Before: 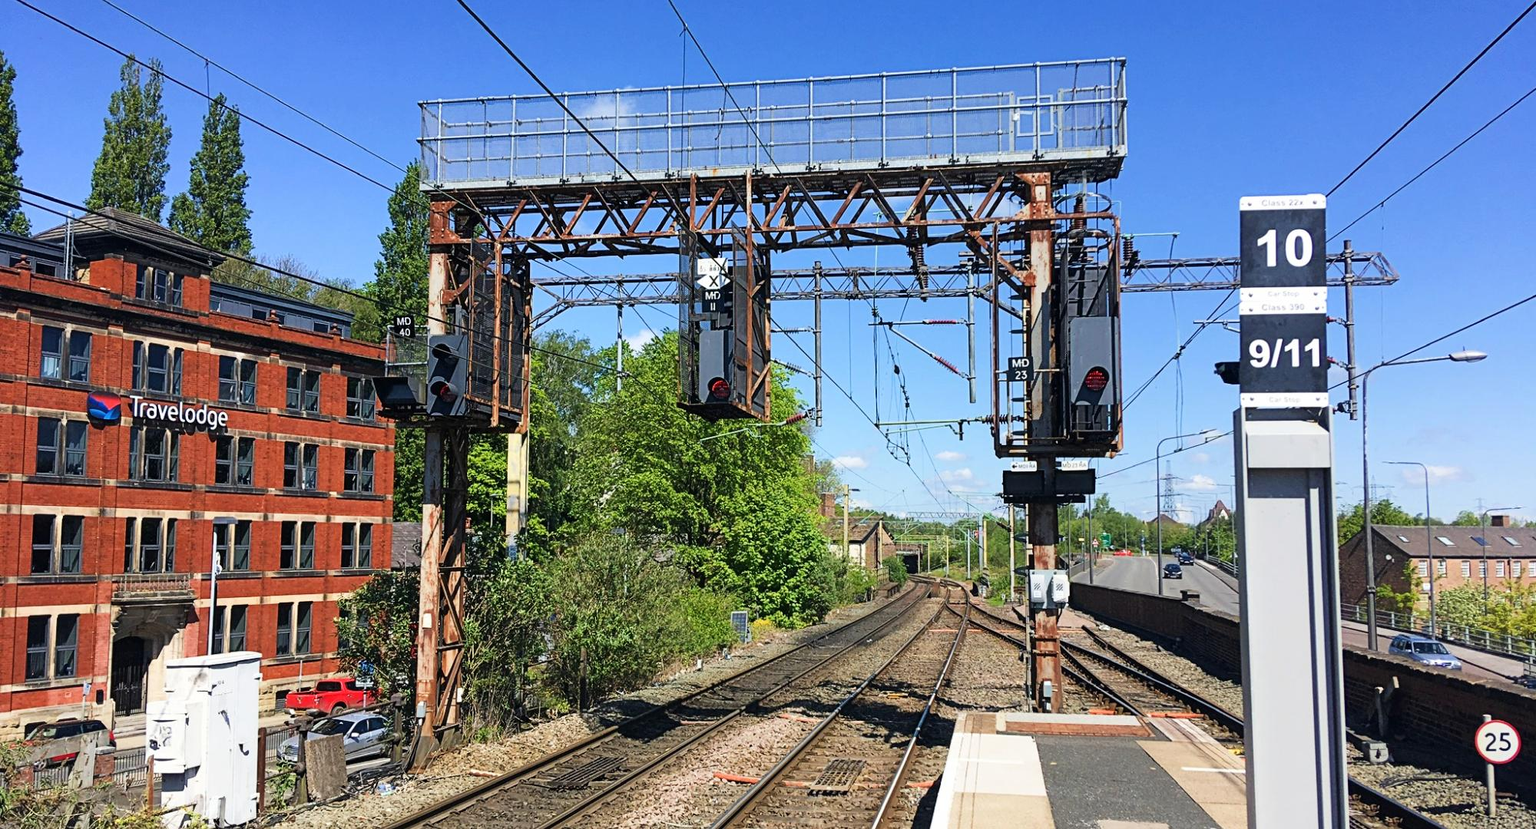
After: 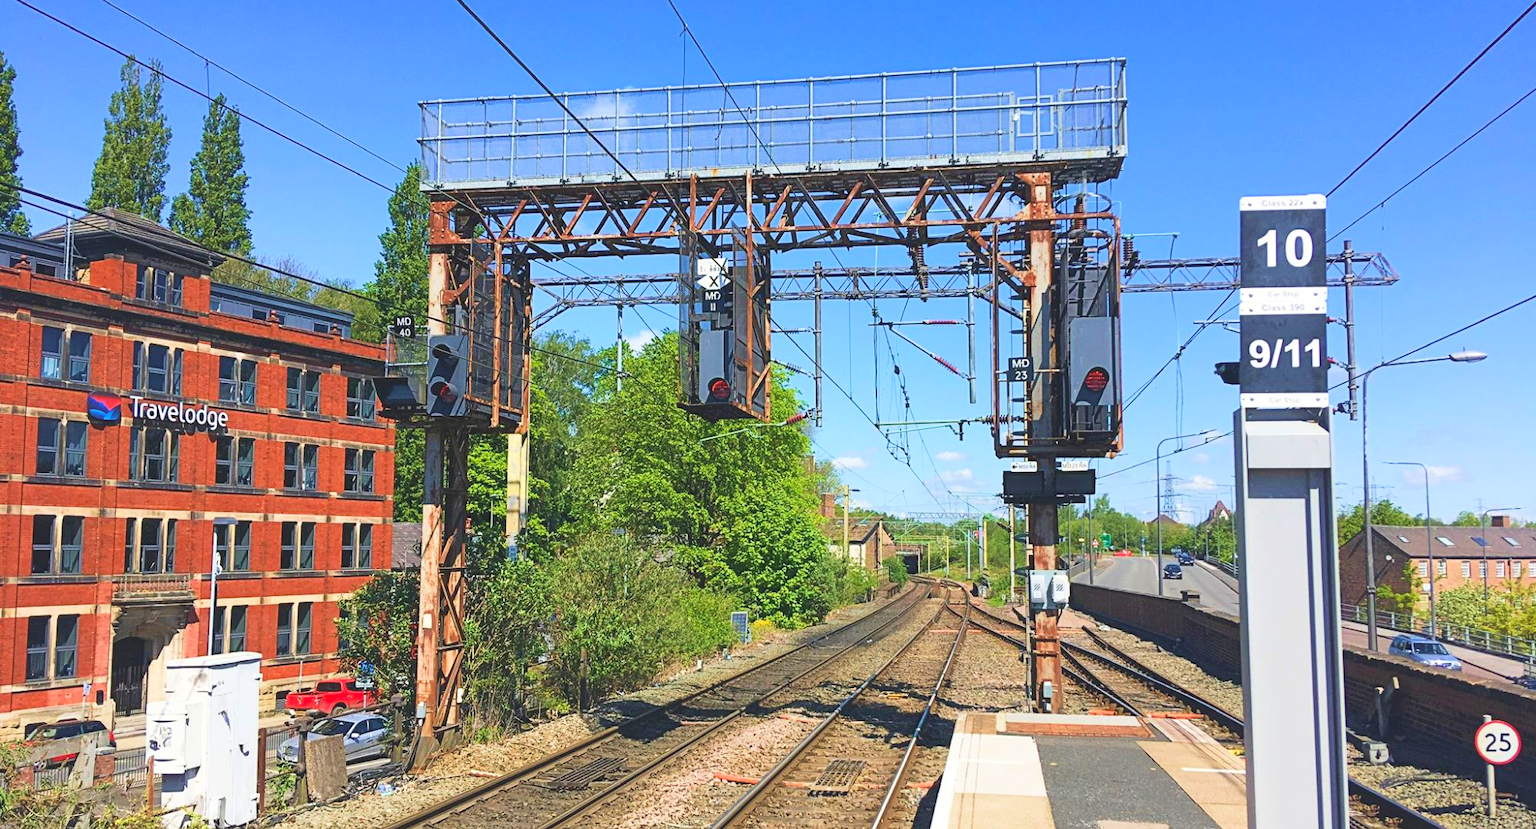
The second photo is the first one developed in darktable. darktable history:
contrast brightness saturation: contrast -0.28
velvia: on, module defaults
exposure: black level correction 0, exposure 0.7 EV, compensate exposure bias true, compensate highlight preservation false
